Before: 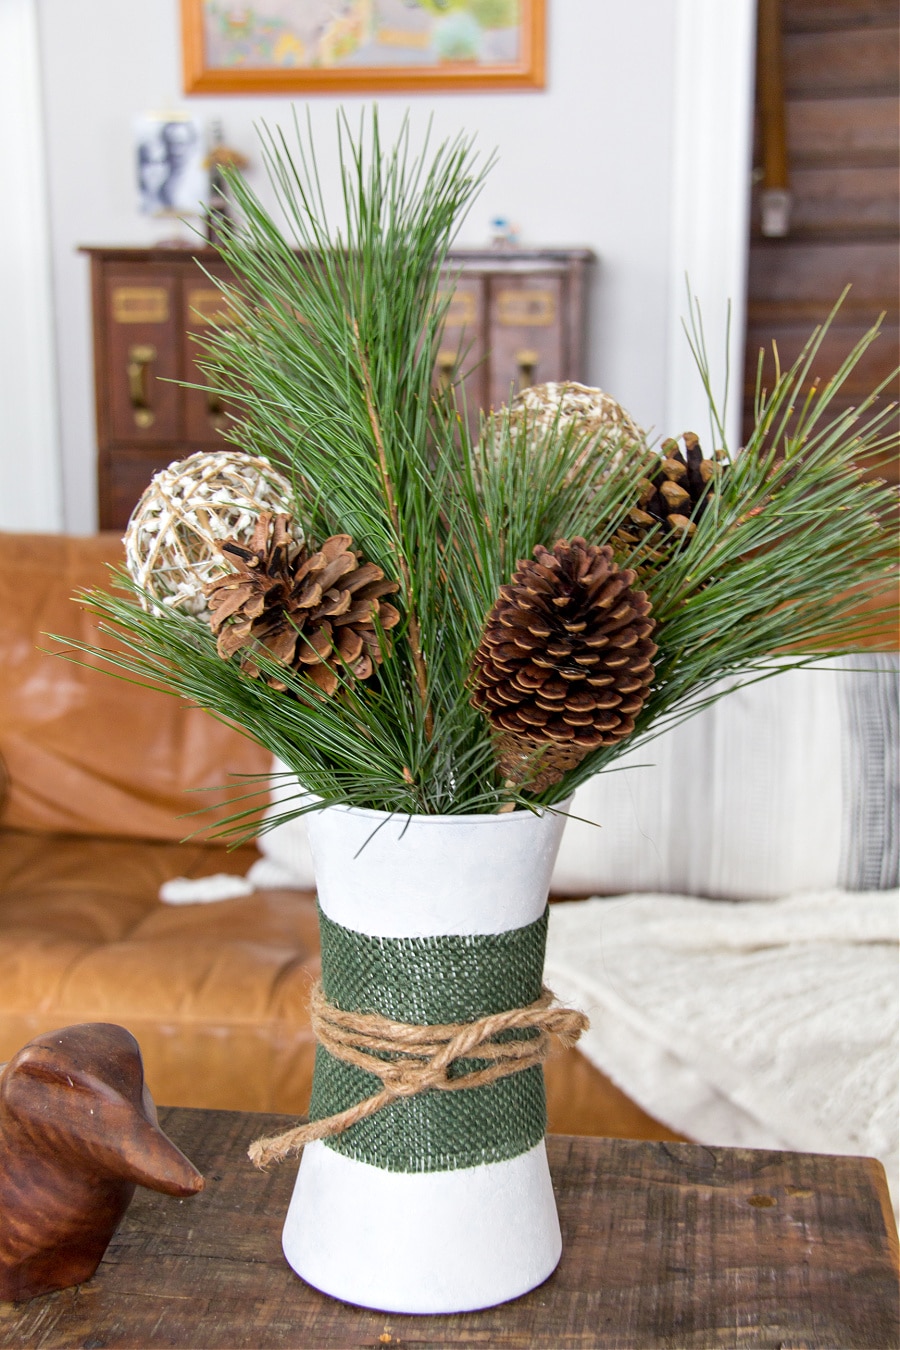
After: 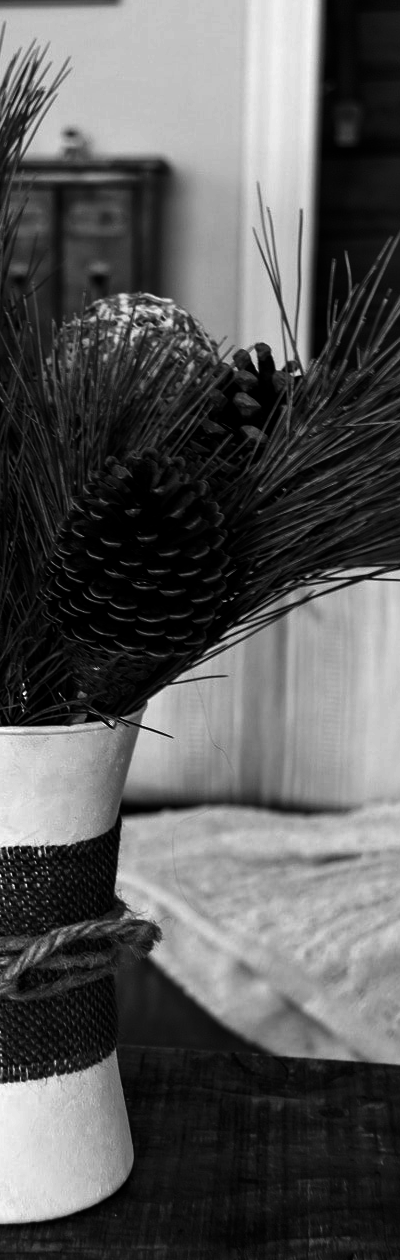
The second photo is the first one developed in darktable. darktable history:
crop: left 47.628%, top 6.643%, right 7.874%
contrast brightness saturation: contrast 0.02, brightness -1, saturation -1
